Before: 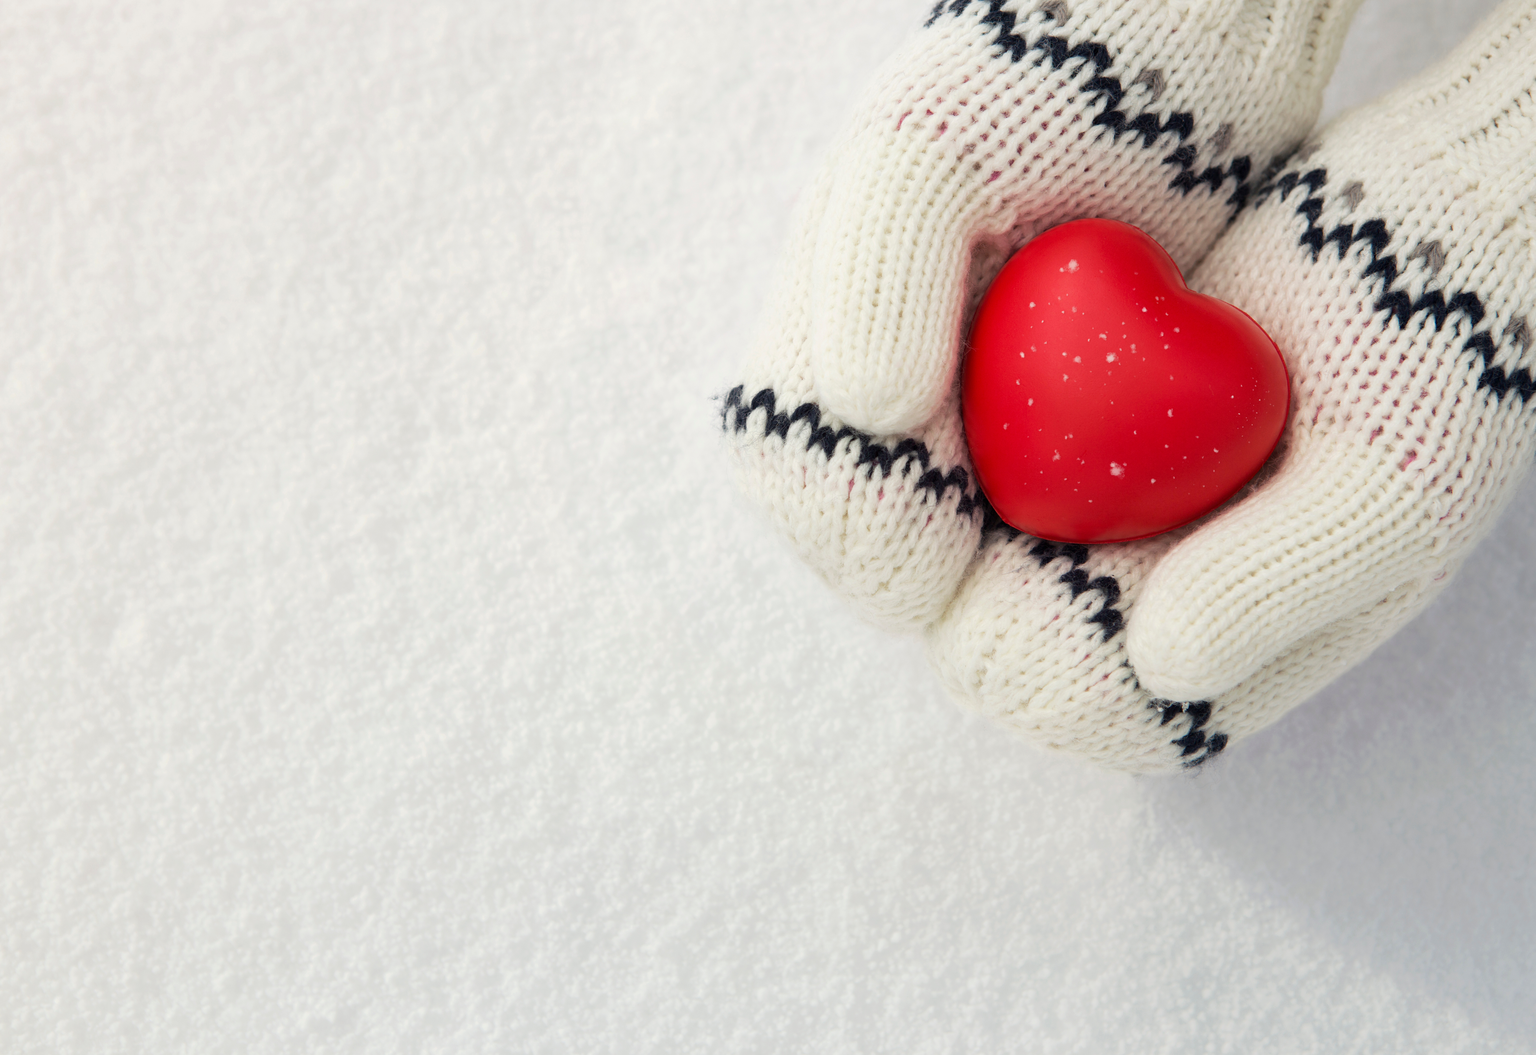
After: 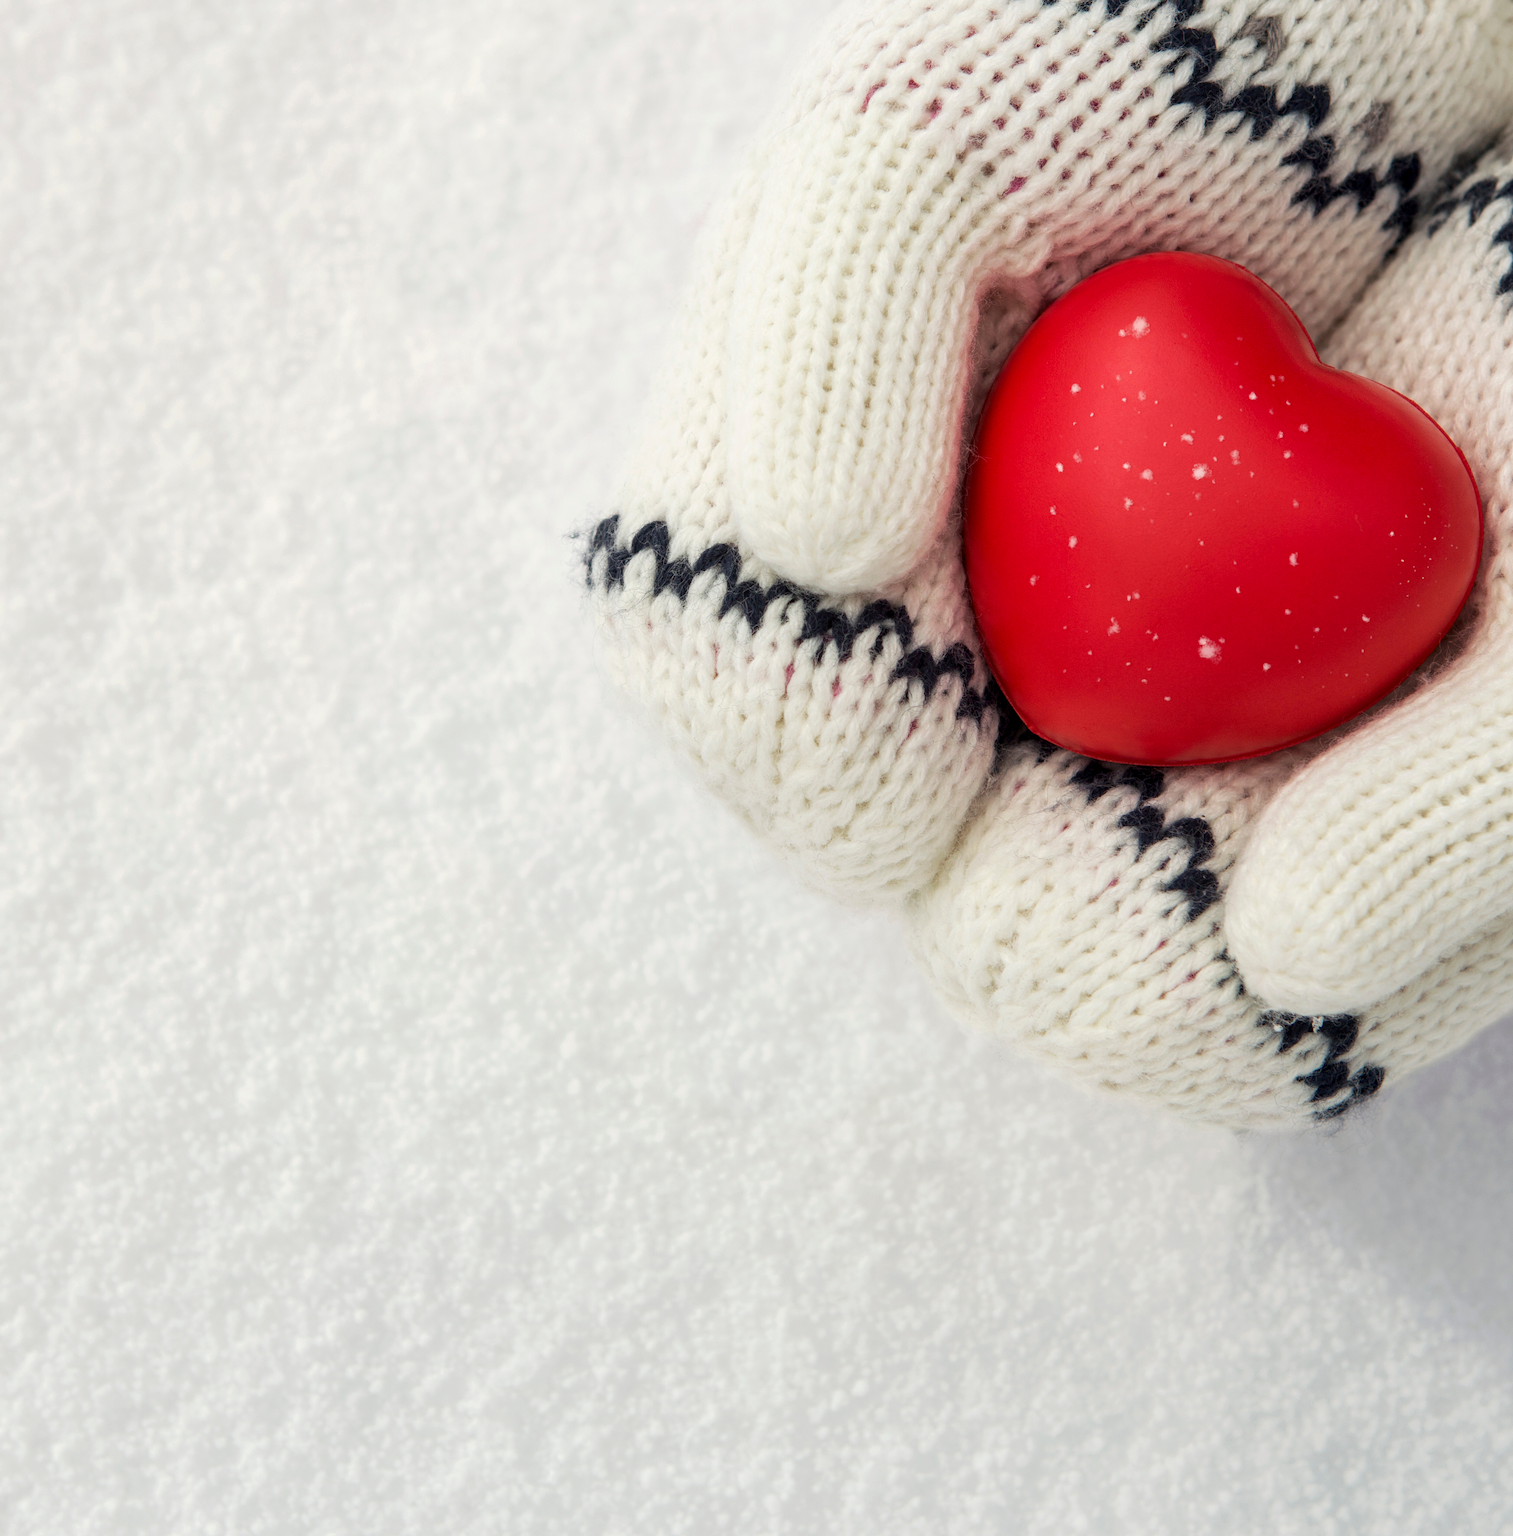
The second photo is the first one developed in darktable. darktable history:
local contrast: on, module defaults
white balance: emerald 1
crop and rotate: left 22.918%, top 5.629%, right 14.711%, bottom 2.247%
